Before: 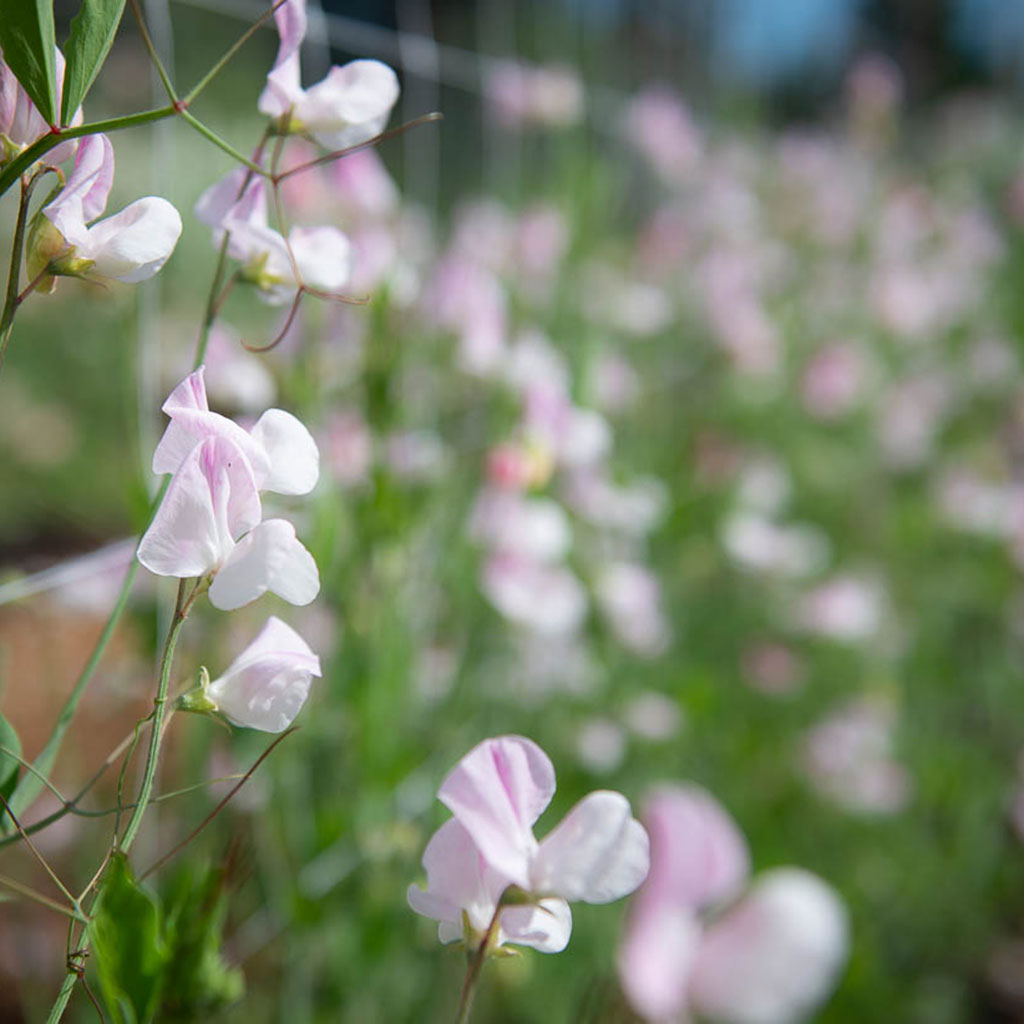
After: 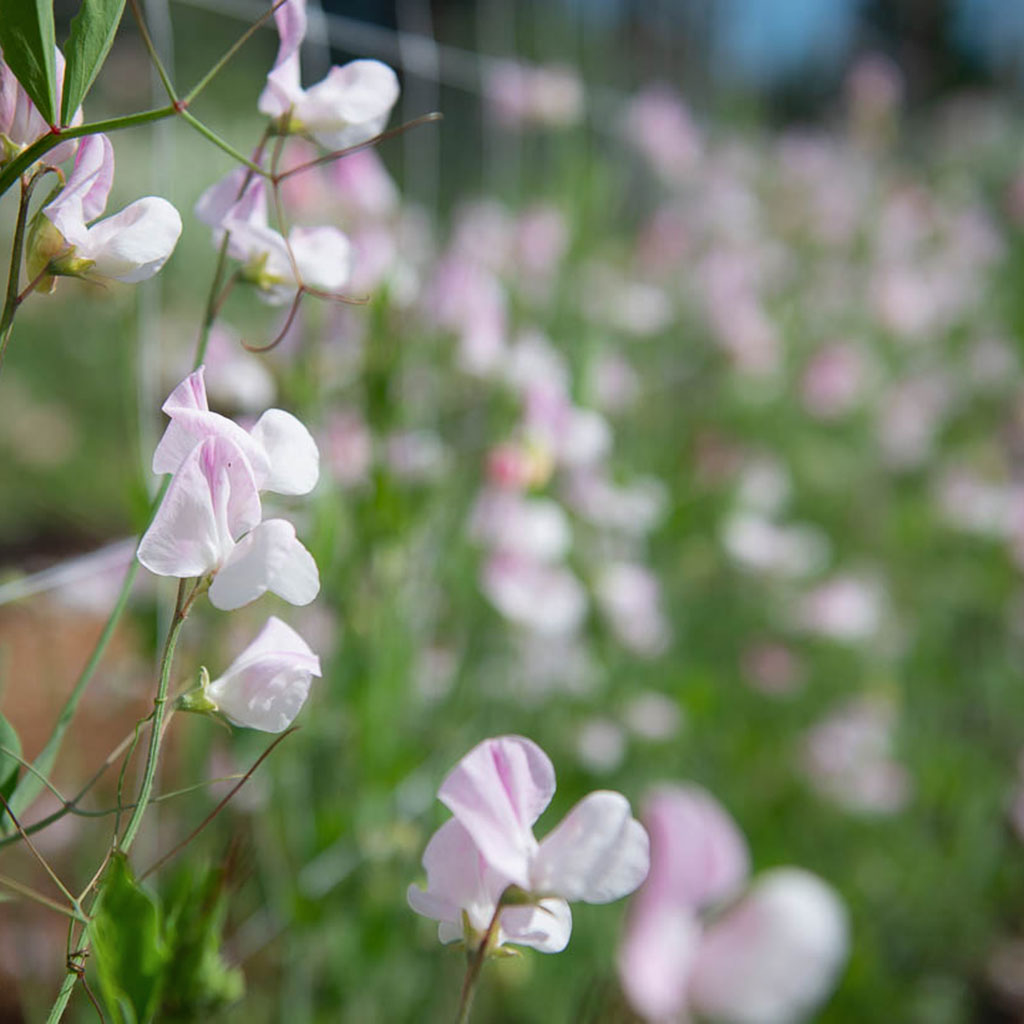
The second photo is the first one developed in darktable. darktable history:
exposure: exposure -0.041 EV, compensate highlight preservation false
shadows and highlights: soften with gaussian
